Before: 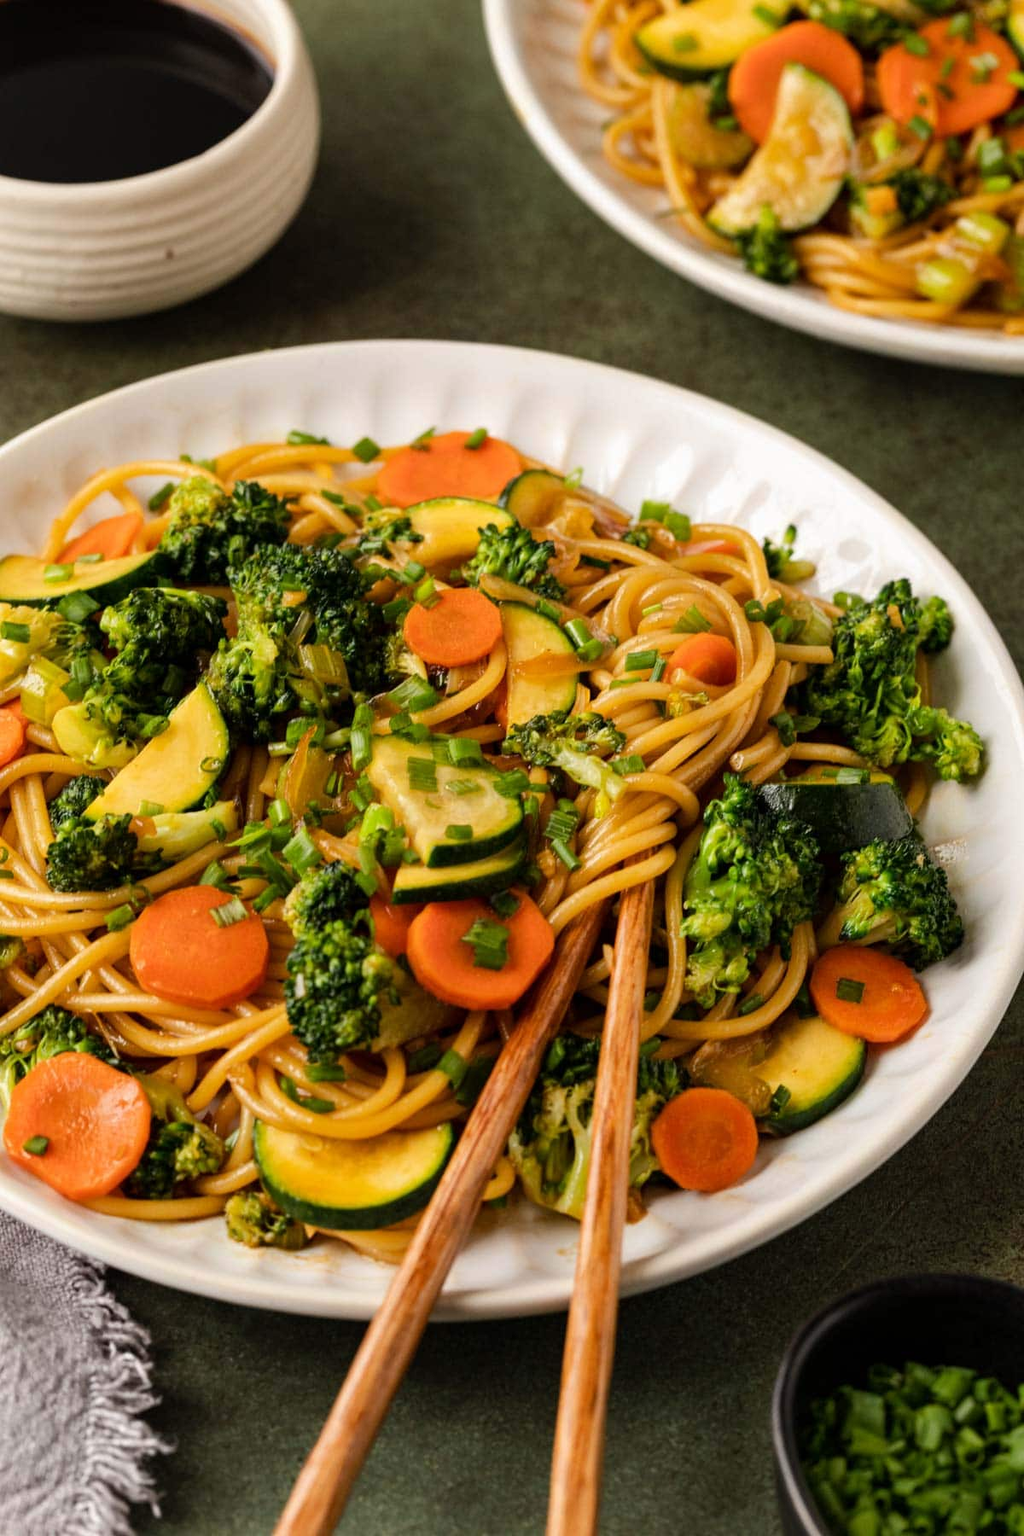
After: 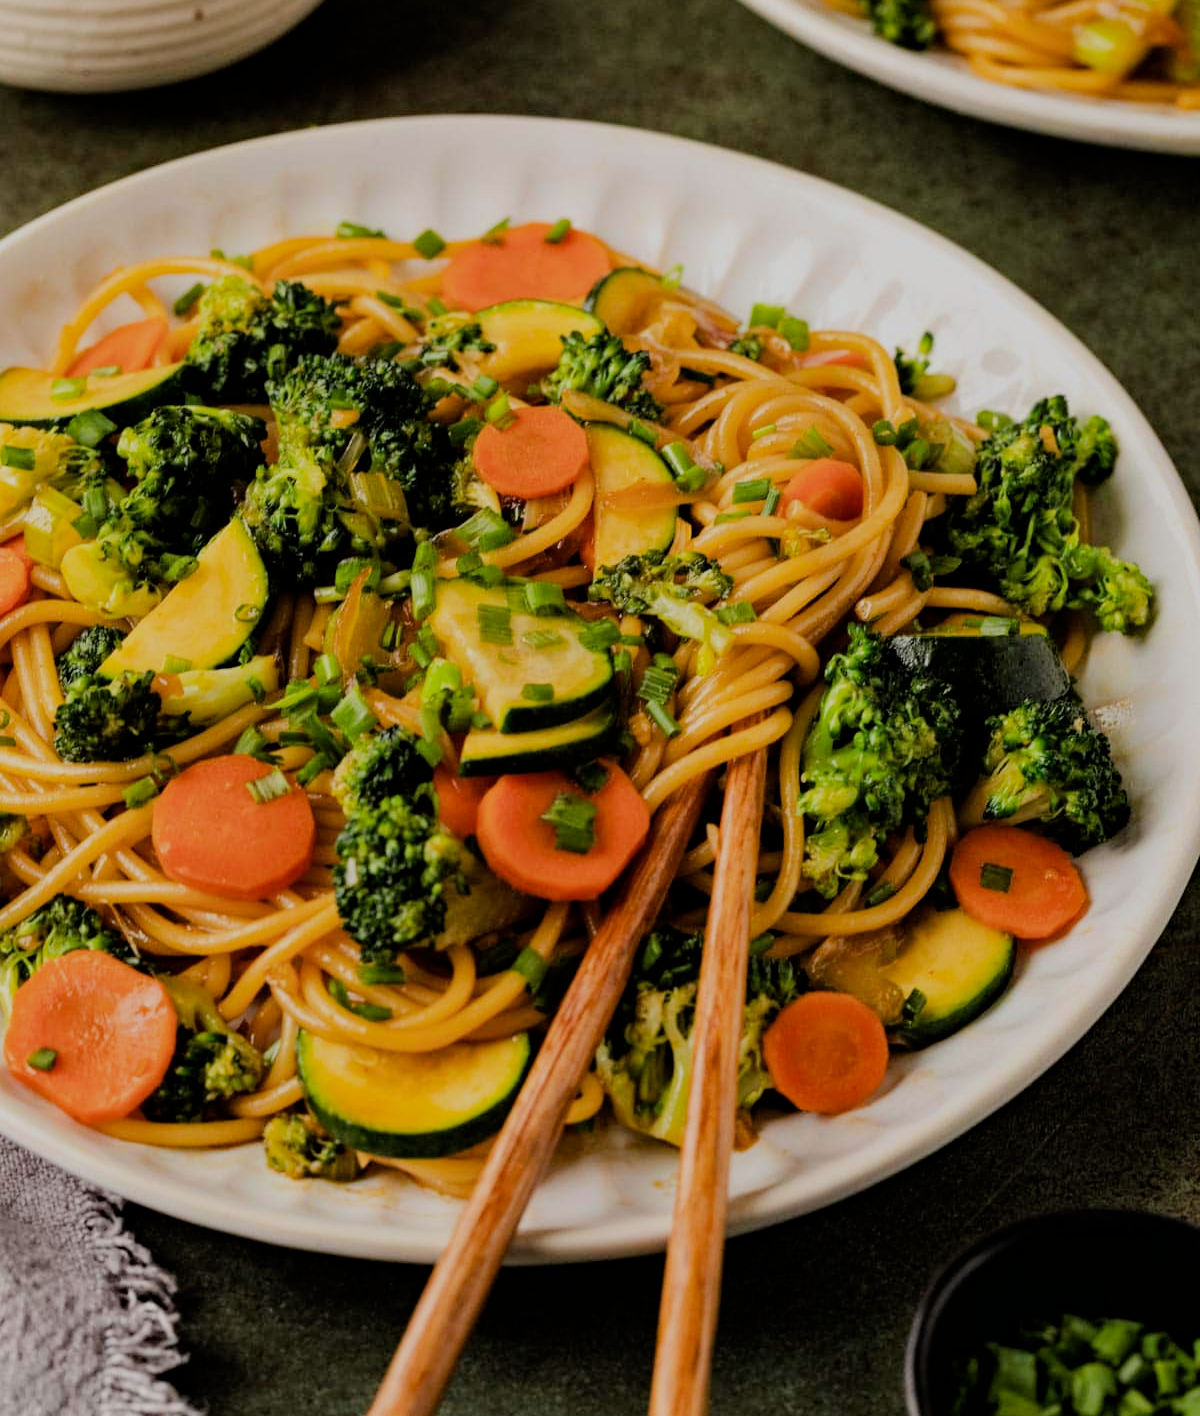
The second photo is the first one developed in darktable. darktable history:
filmic rgb: black relative exposure -7.15 EV, white relative exposure 5.36 EV, hardness 3.02
haze removal: strength 0.29, distance 0.25, compatibility mode true, adaptive false
crop and rotate: top 15.774%, bottom 5.506%
